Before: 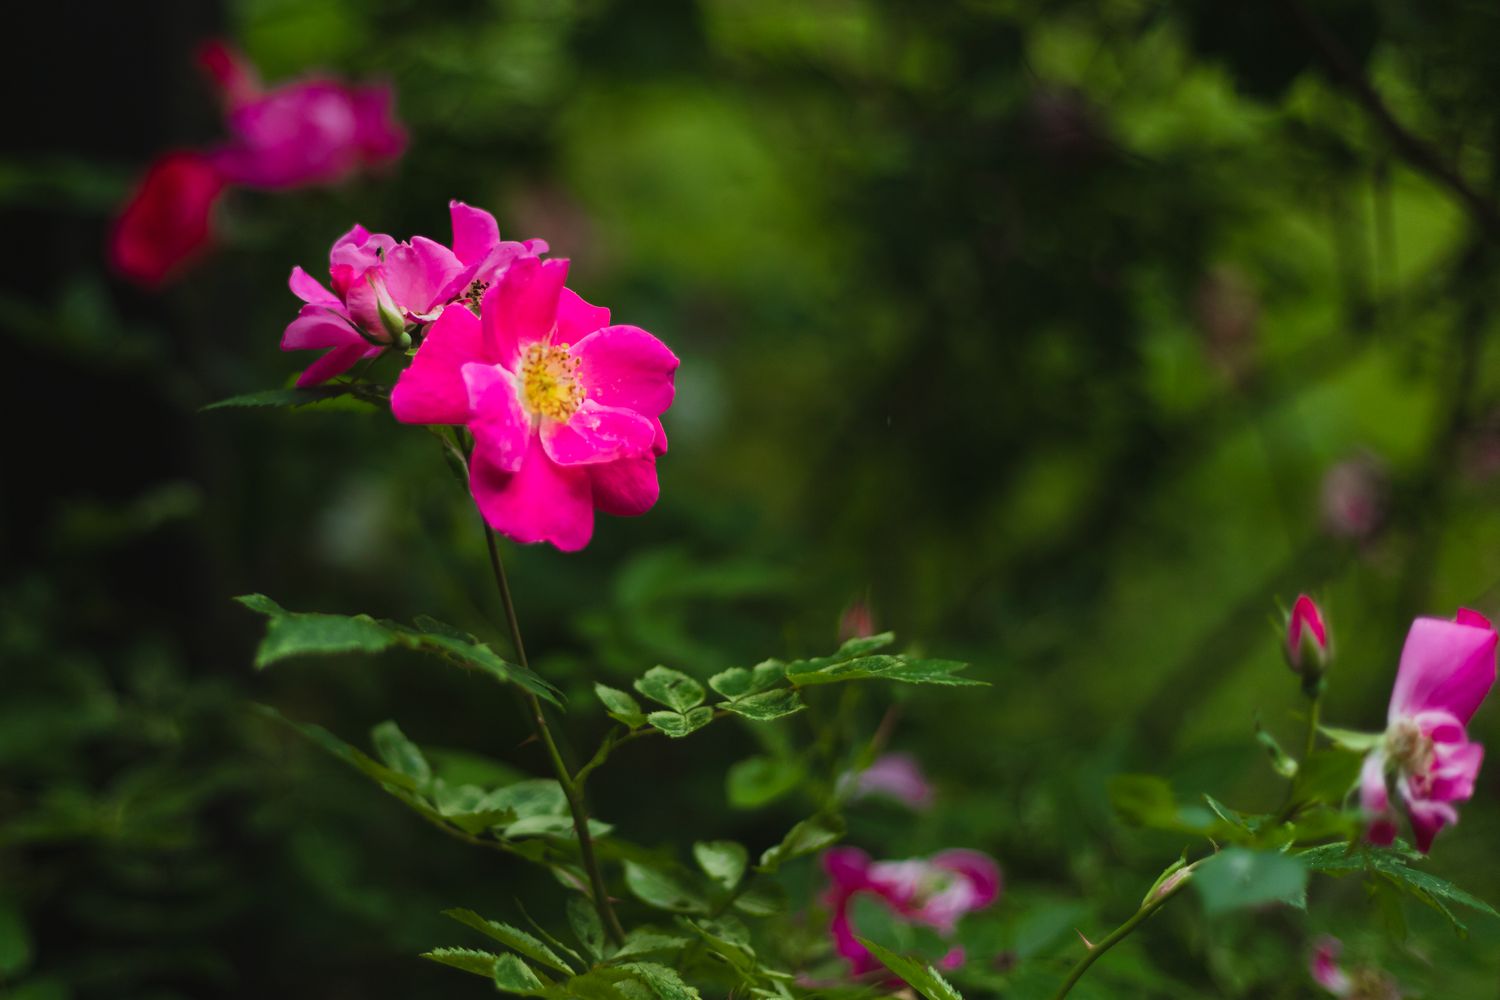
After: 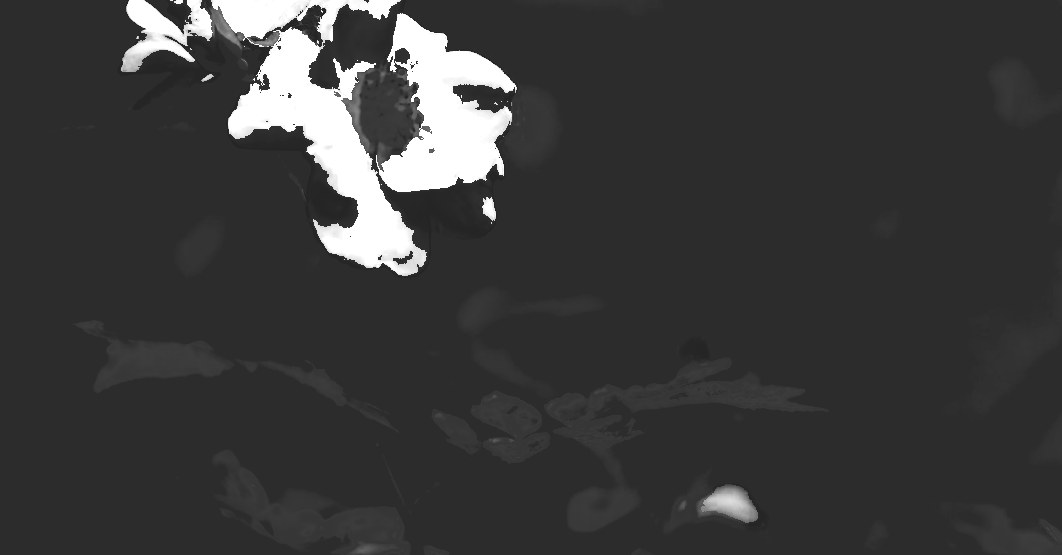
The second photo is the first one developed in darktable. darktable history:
base curve: curves: ch0 [(0.065, 0.026) (0.236, 0.358) (0.53, 0.546) (0.777, 0.841) (0.924, 0.992)], preserve colors none
color balance rgb: highlights gain › chroma 3.062%, highlights gain › hue 78.55°, perceptual saturation grading › global saturation 31.072%, global vibrance 9.441%
crop: left 10.901%, top 27.472%, right 18.293%, bottom 16.974%
color zones: curves: ch0 [(0.287, 0.048) (0.493, 0.484) (0.737, 0.816)]; ch1 [(0, 0) (0.143, 0) (0.286, 0) (0.429, 0) (0.571, 0) (0.714, 0) (0.857, 0)]
color correction: highlights a* 8.13, highlights b* 4.26
